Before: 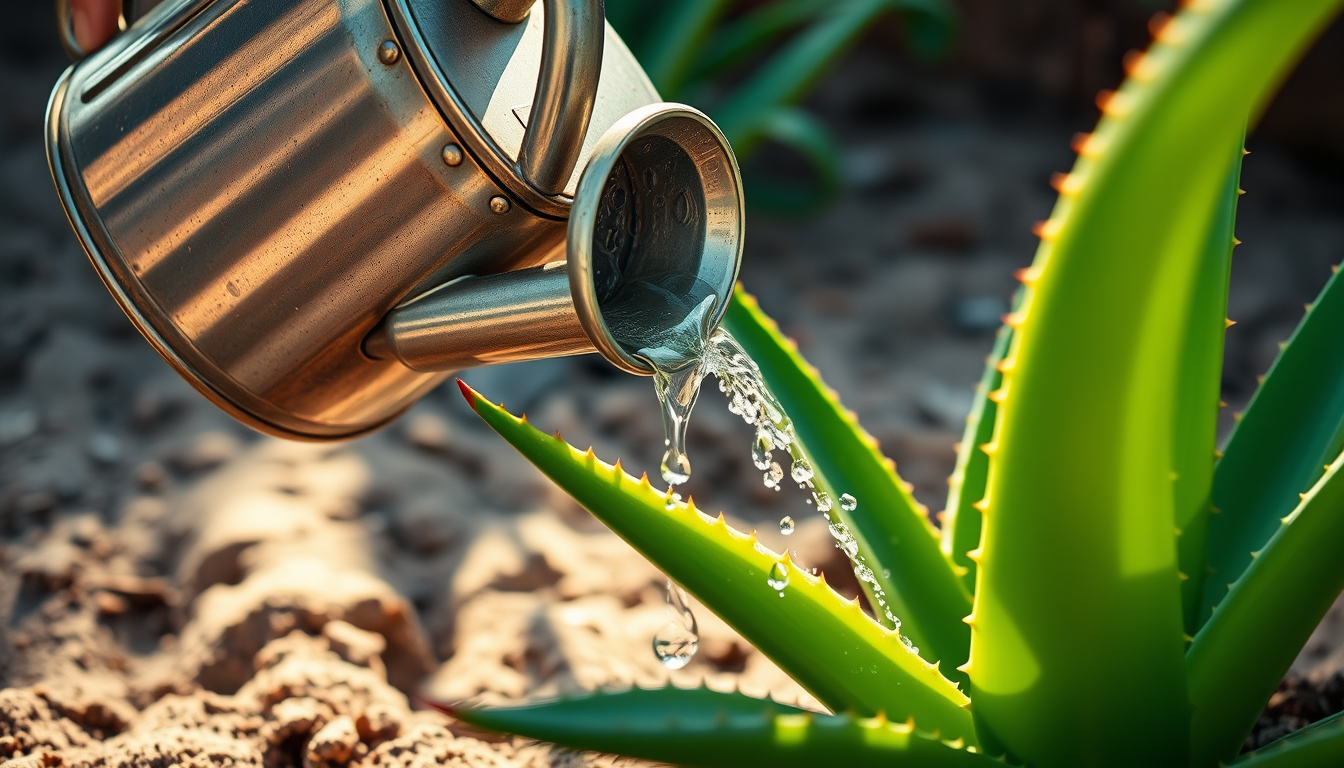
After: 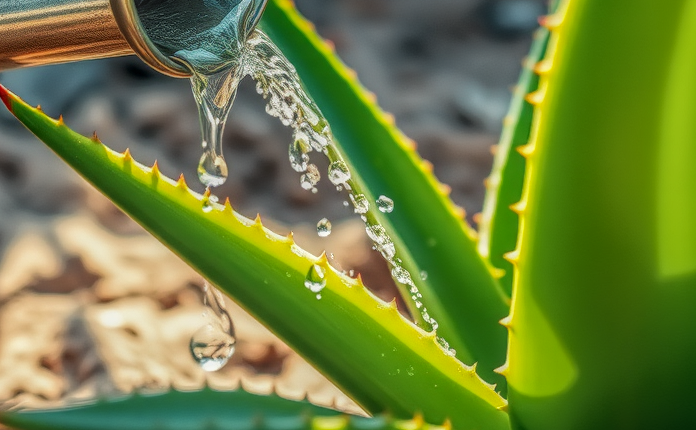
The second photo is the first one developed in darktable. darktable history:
local contrast: highlights 20%, shadows 30%, detail 200%, midtone range 0.2
color correction: highlights a* -0.182, highlights b* -0.124
crop: left 34.479%, top 38.822%, right 13.718%, bottom 5.172%
